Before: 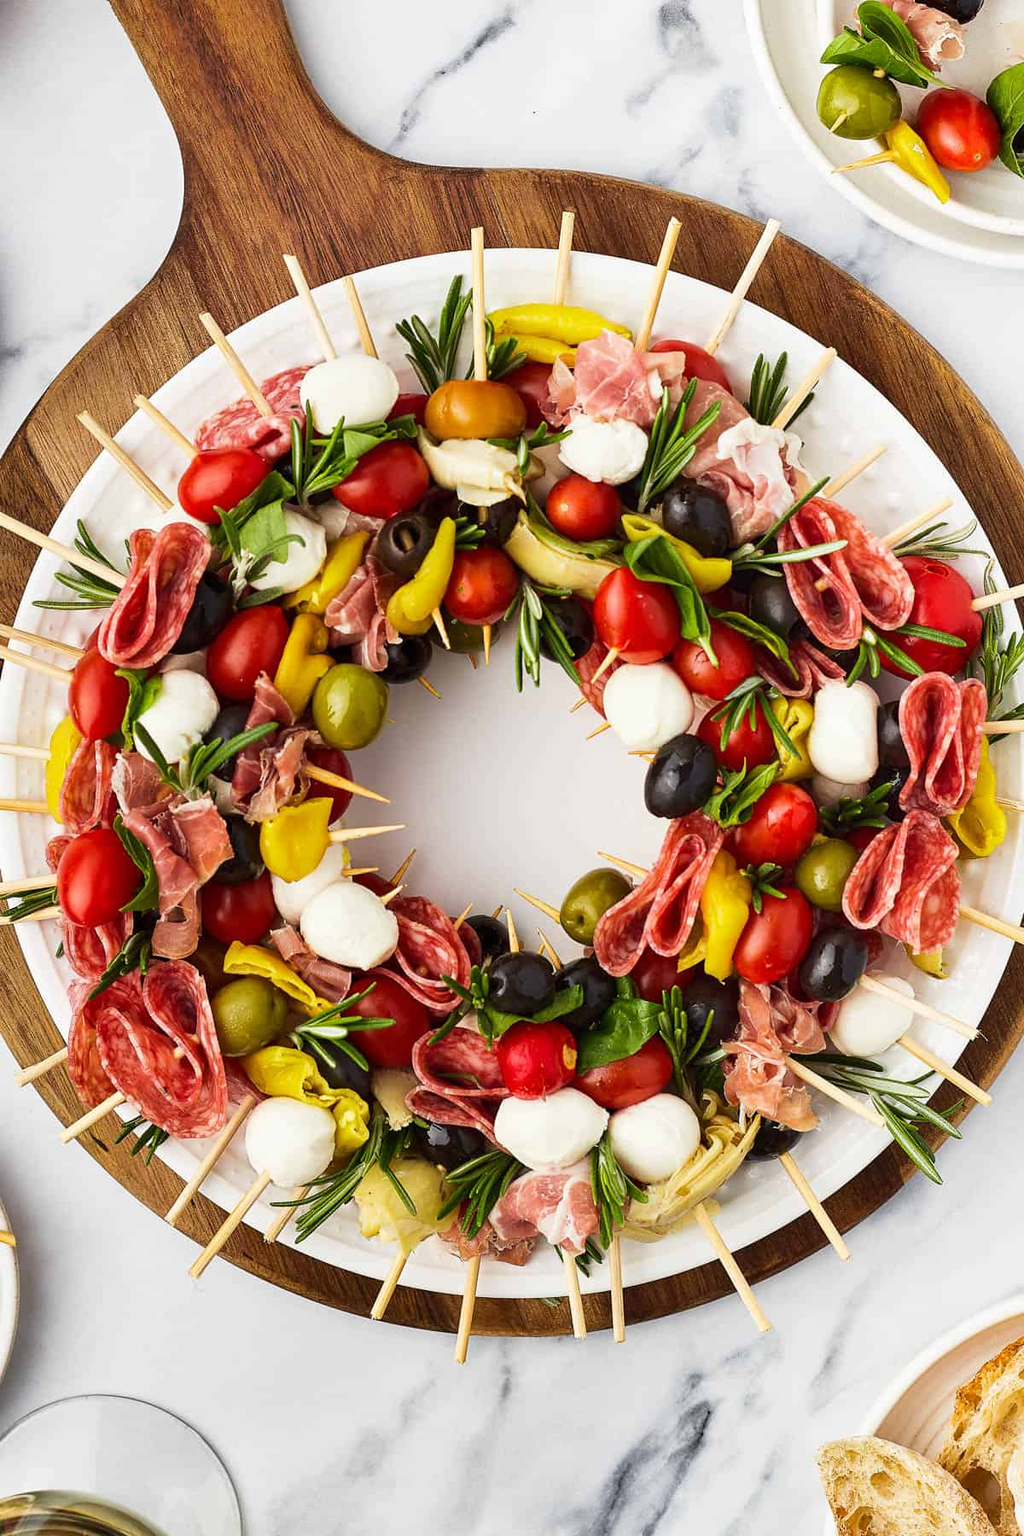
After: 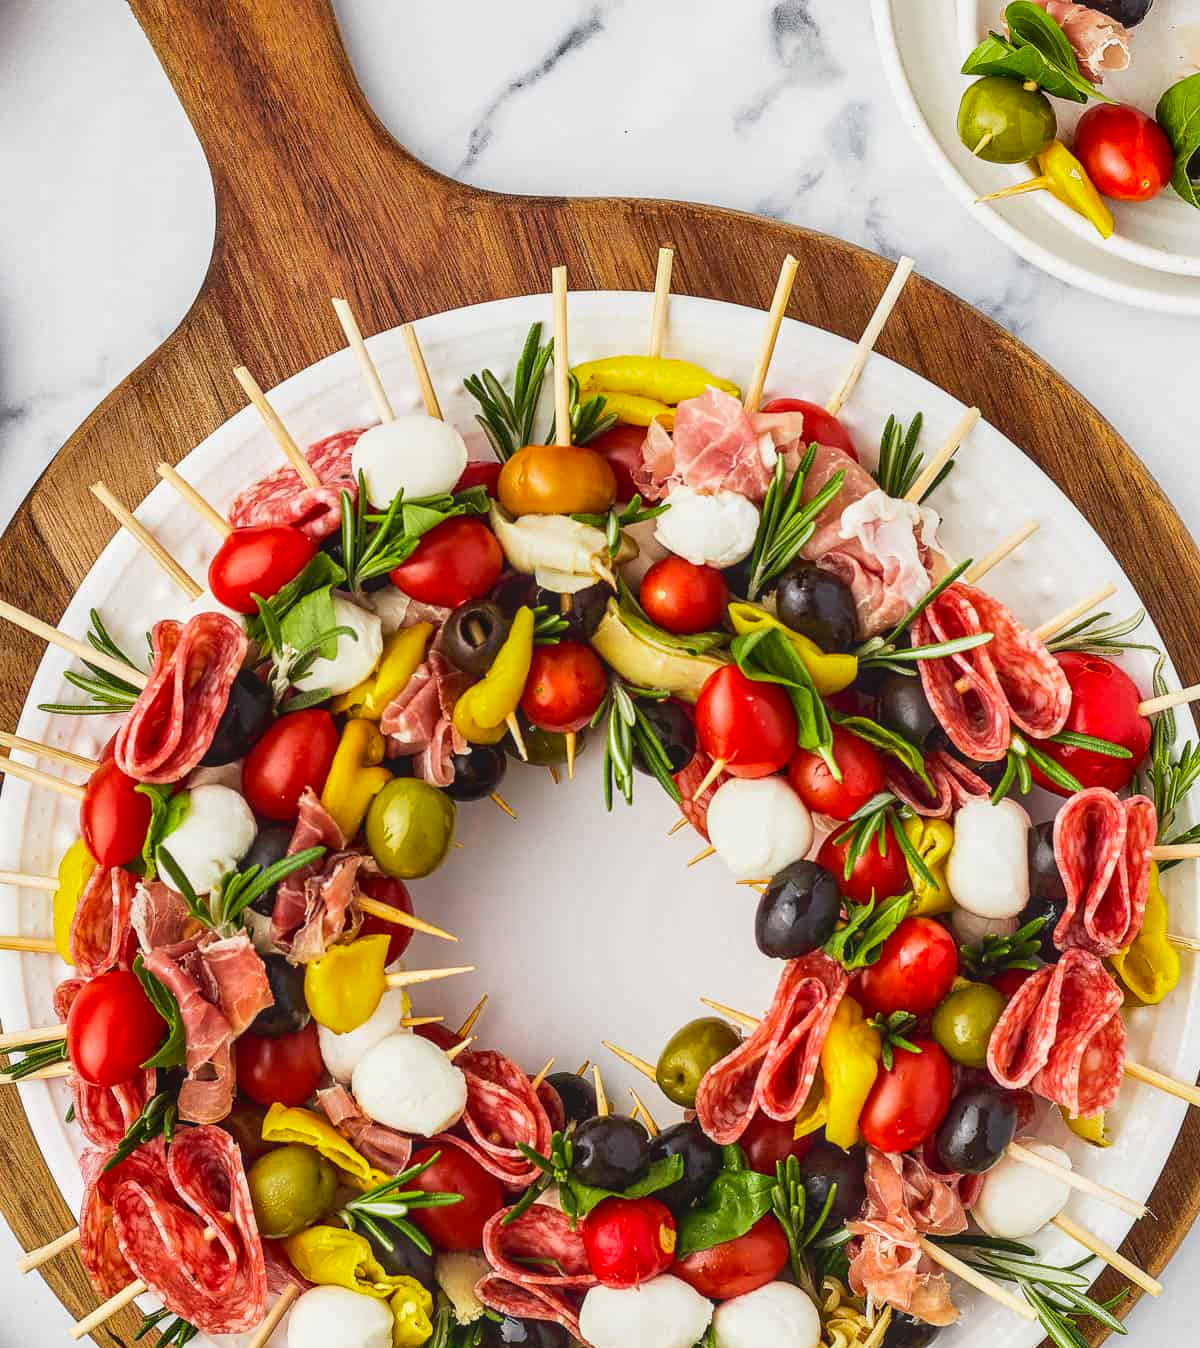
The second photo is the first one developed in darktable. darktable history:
contrast brightness saturation: contrast -0.28
crop: bottom 24.967%
exposure: black level correction 0.003, exposure 0.383 EV, compensate highlight preservation false
local contrast: detail 142%
